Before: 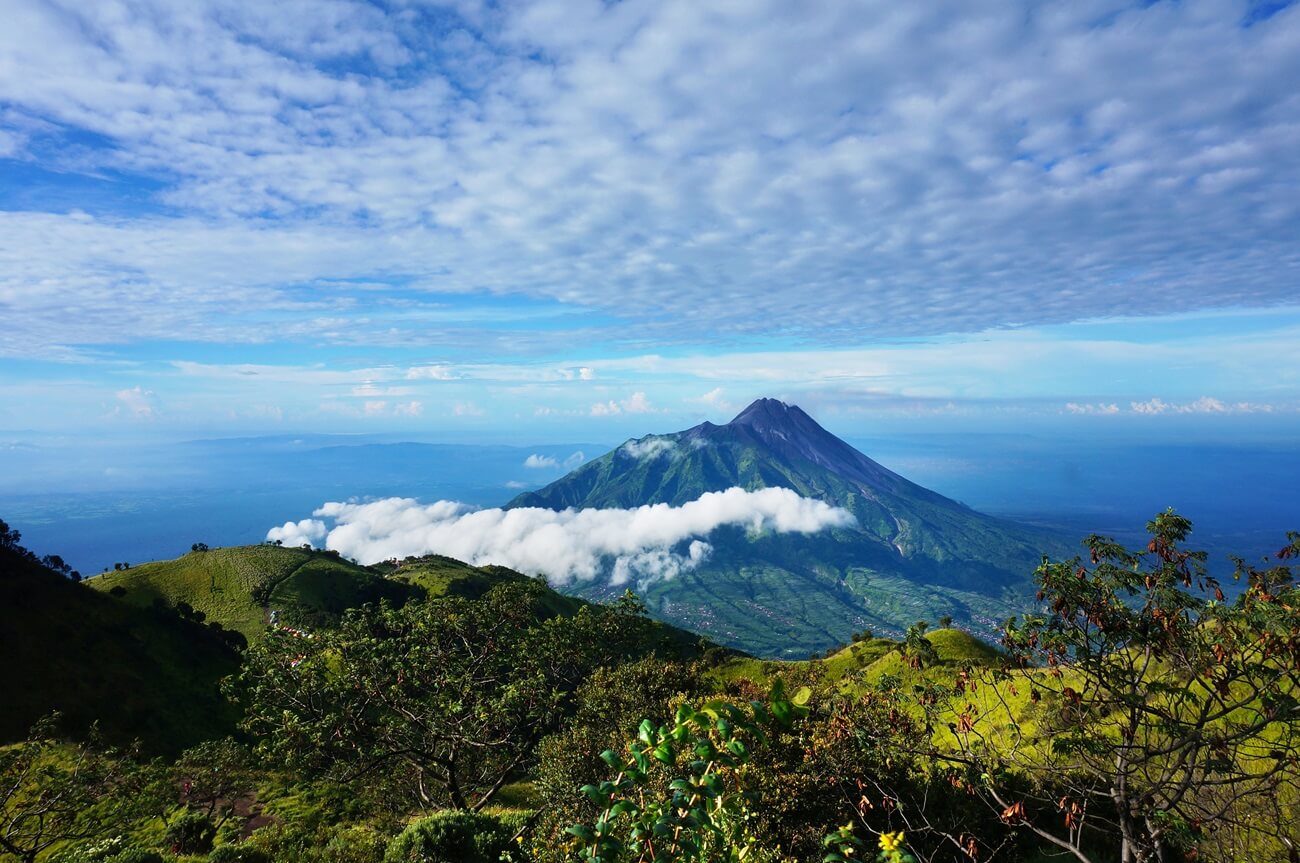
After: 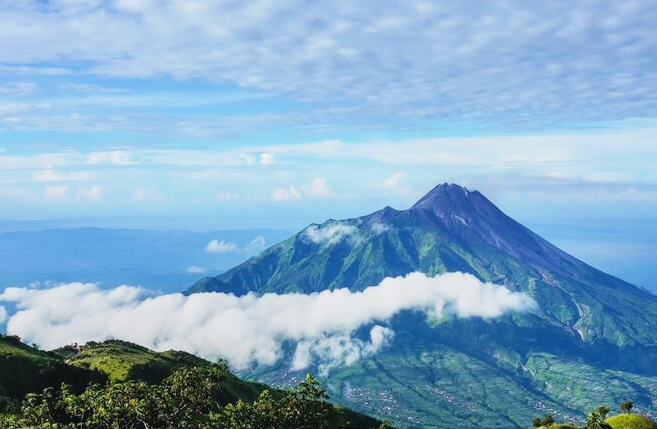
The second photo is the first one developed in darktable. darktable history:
filmic rgb: black relative exposure -7.97 EV, white relative exposure 3.78 EV, threshold 5.94 EV, hardness 4.33, enable highlight reconstruction true
crop: left 24.588%, top 25.009%, right 24.858%, bottom 25.194%
local contrast: detail 109%
exposure: black level correction 0, exposure 0.698 EV, compensate highlight preservation false
